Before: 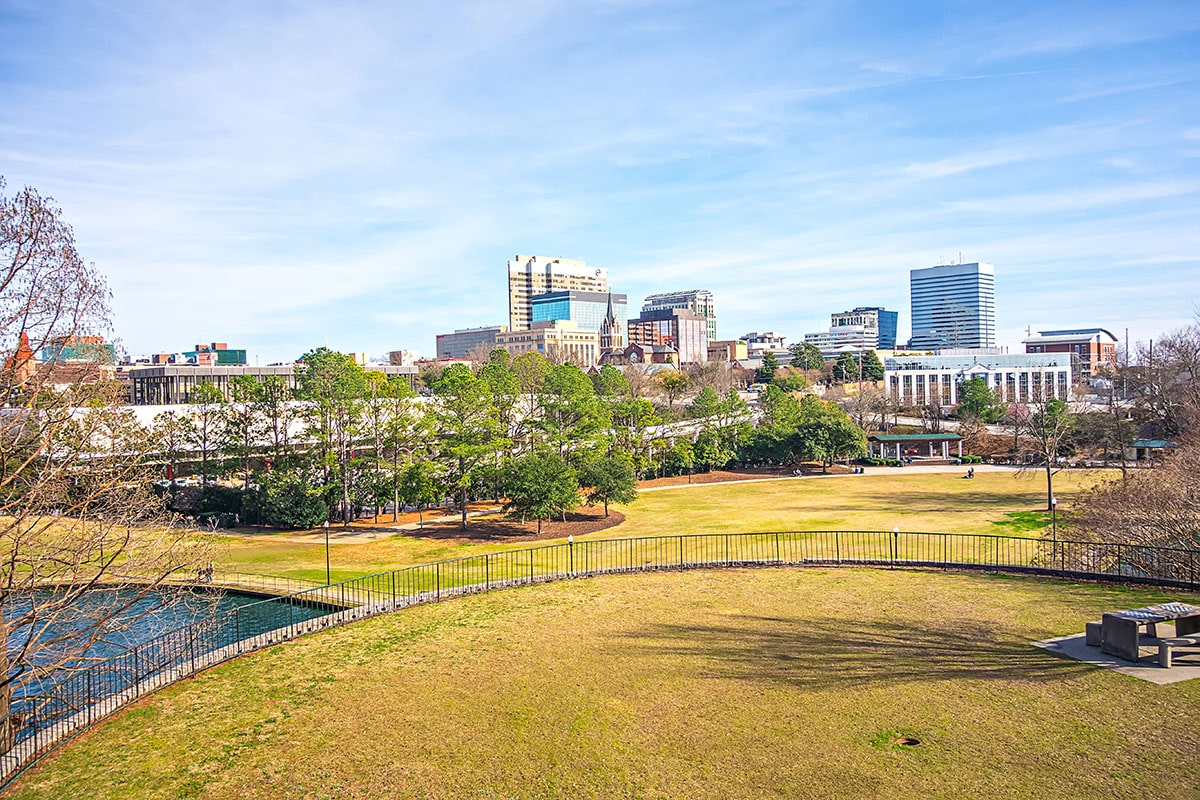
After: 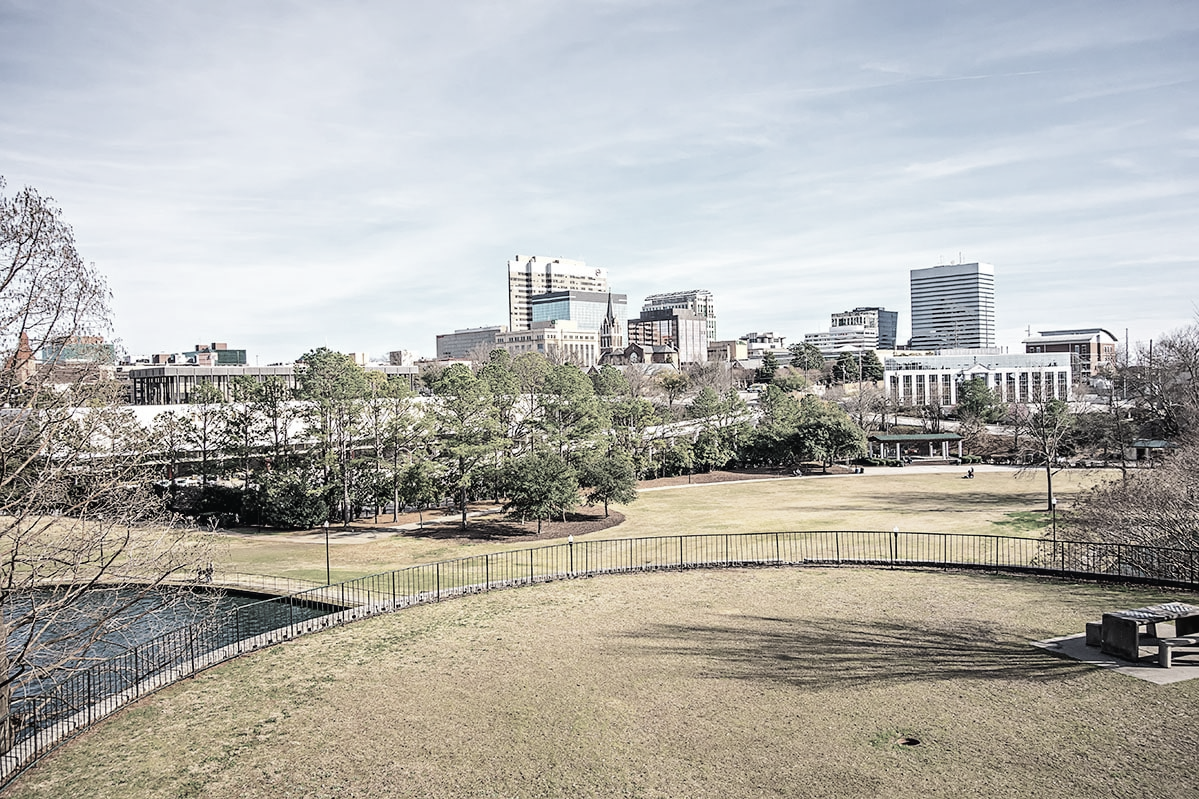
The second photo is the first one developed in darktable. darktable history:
color correction: saturation 0.3
tone curve: curves: ch0 [(0, 0.019) (0.11, 0.036) (0.259, 0.214) (0.378, 0.365) (0.499, 0.529) (1, 1)], color space Lab, linked channels, preserve colors none
